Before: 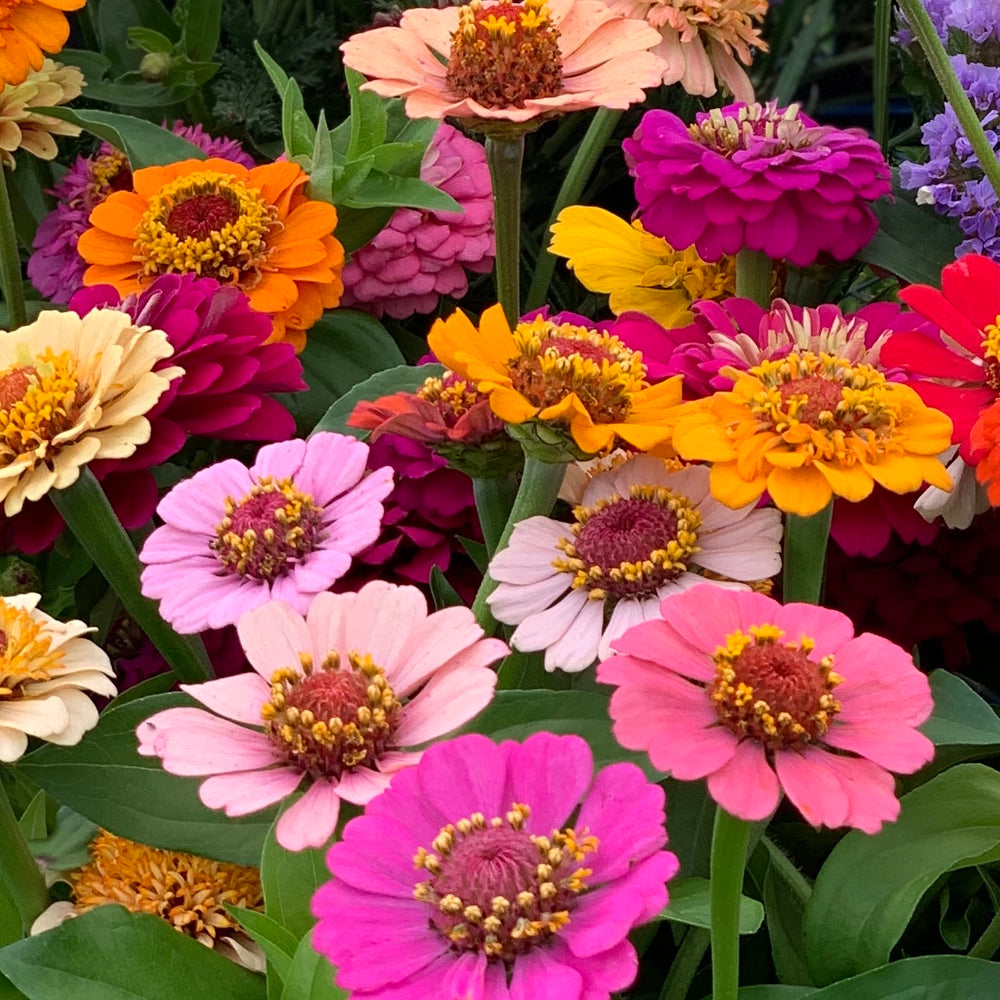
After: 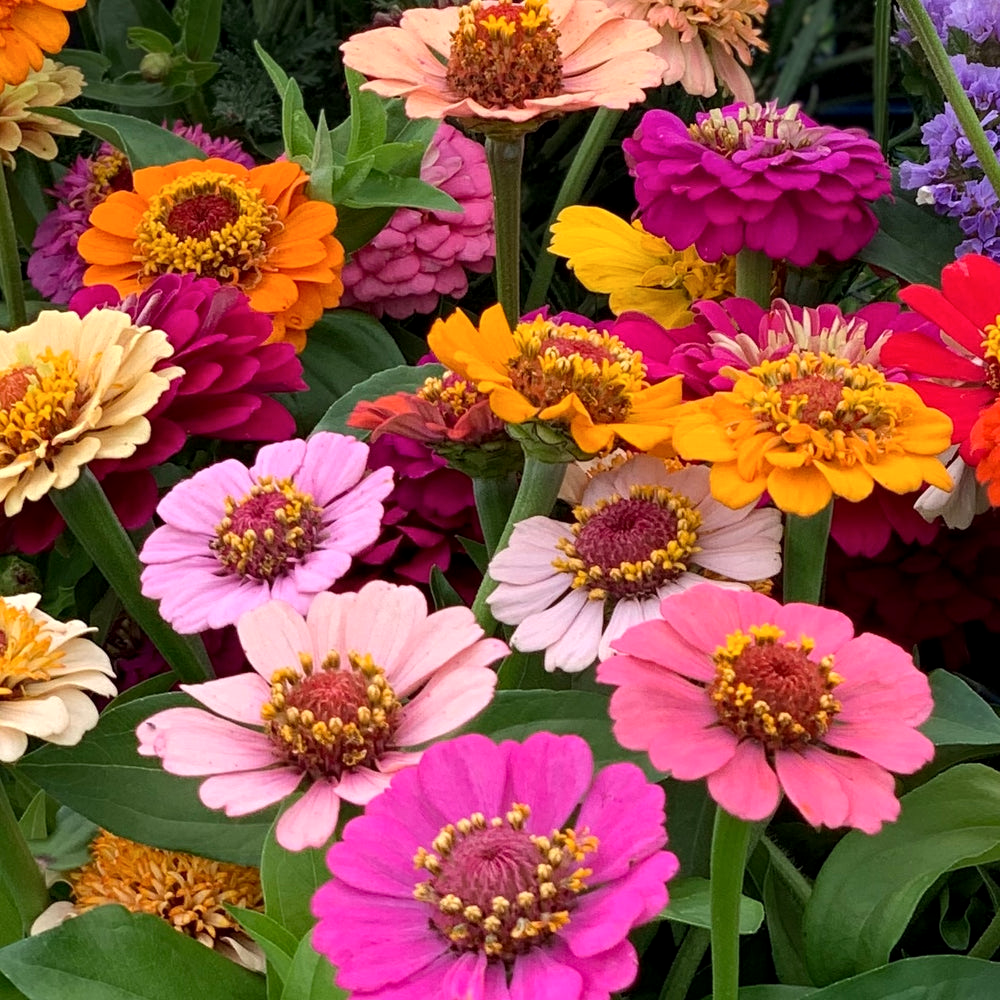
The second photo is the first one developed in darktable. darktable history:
shadows and highlights: shadows 12, white point adjustment 1.2, highlights -0.36, soften with gaussian
local contrast: highlights 100%, shadows 100%, detail 120%, midtone range 0.2
